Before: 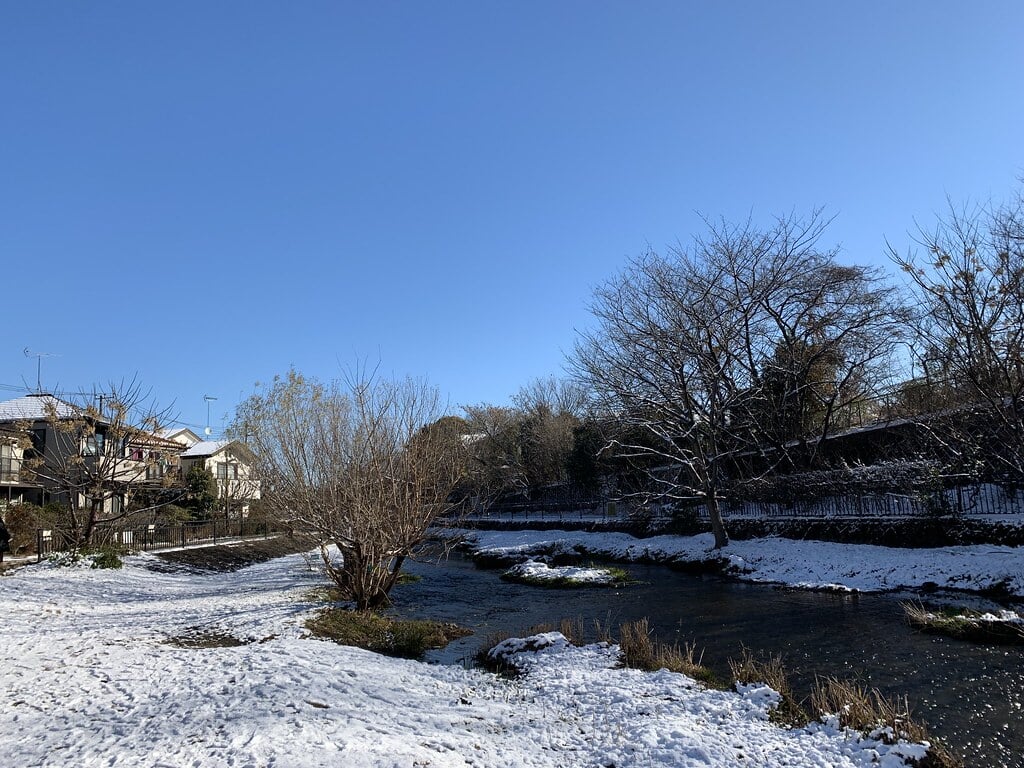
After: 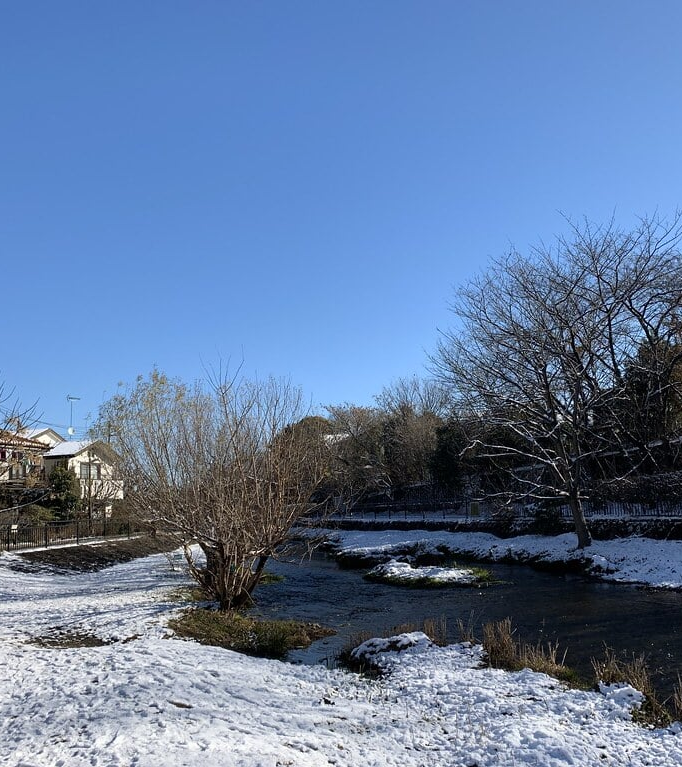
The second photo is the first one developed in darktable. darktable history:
tone equalizer: on, module defaults
crop and rotate: left 13.462%, right 19.91%
